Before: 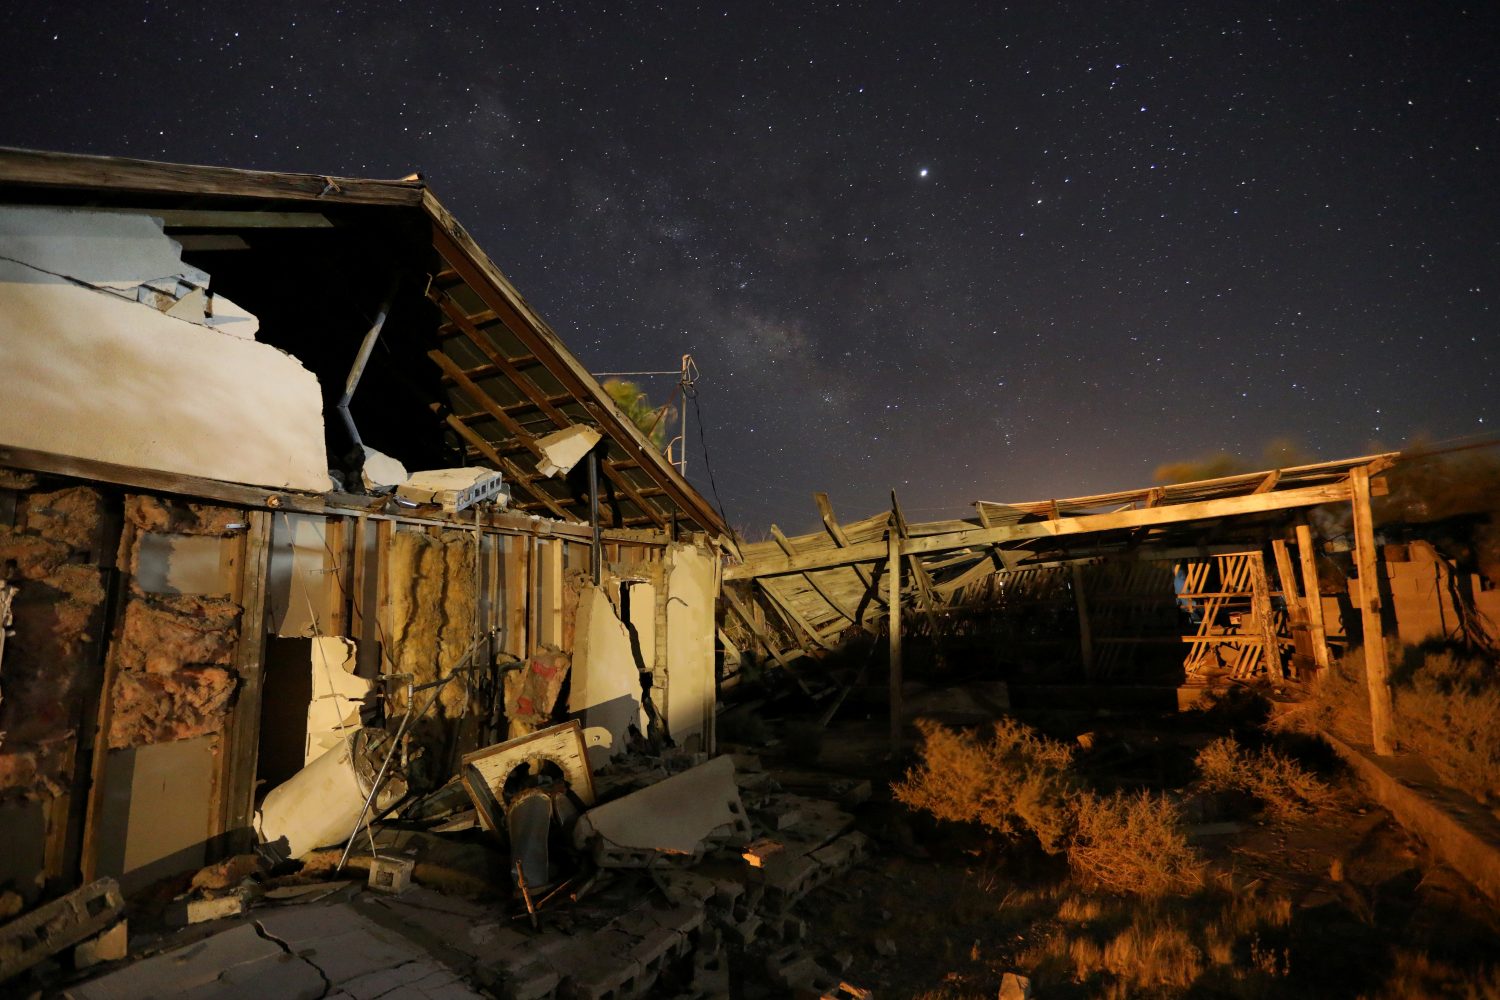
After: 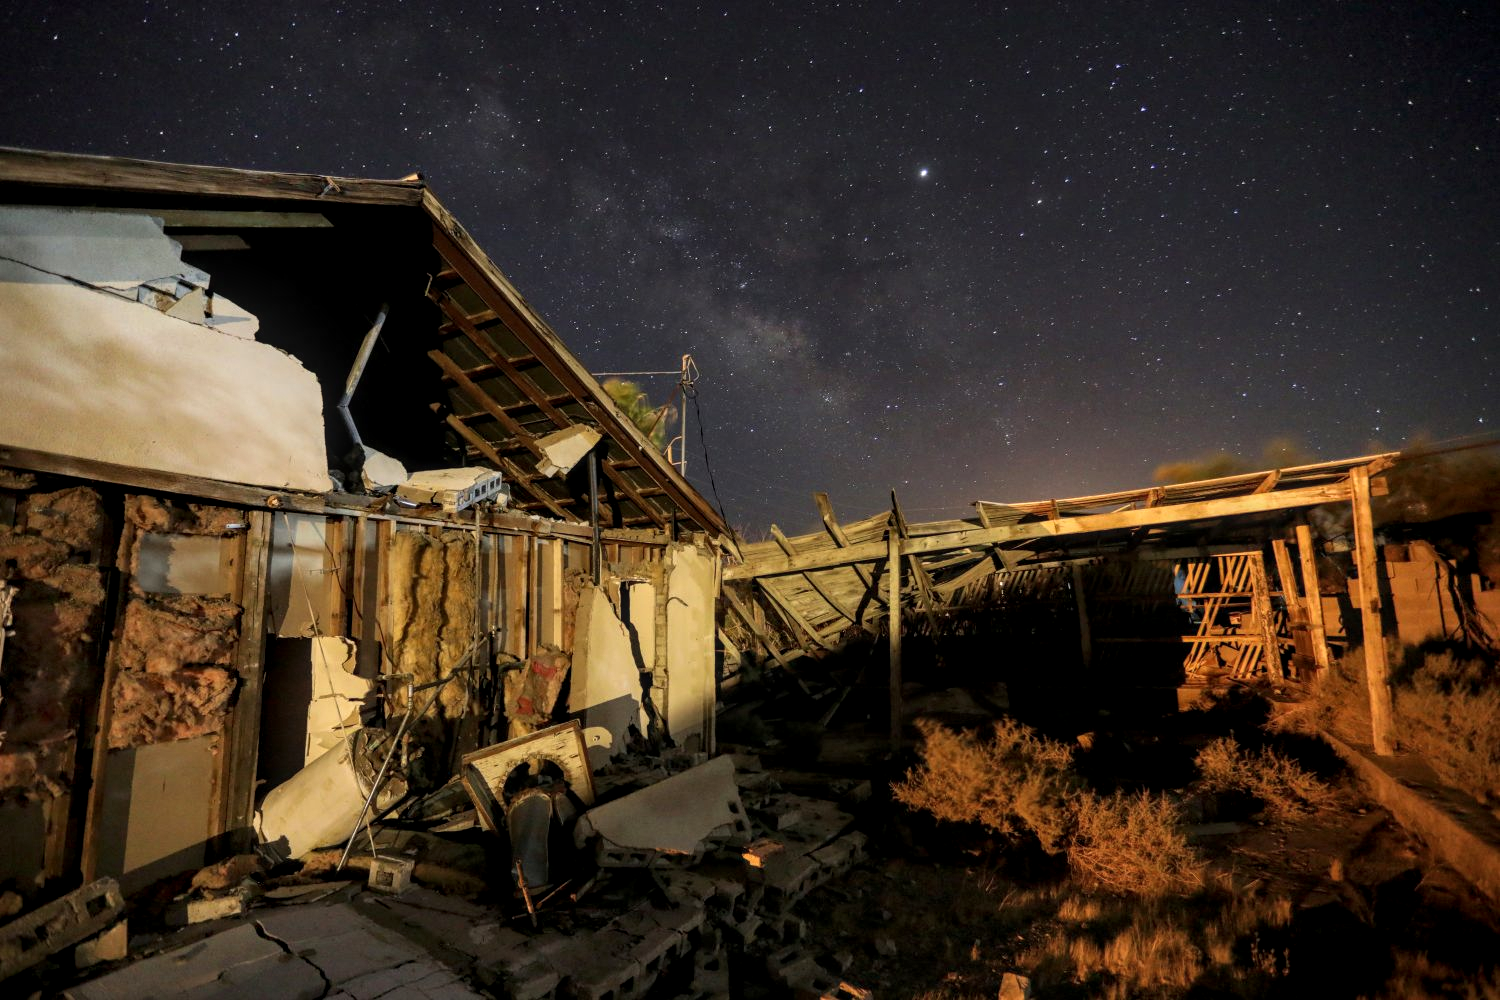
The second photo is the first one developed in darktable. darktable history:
local contrast: highlights 61%, detail 143%, midtone range 0.43
velvia: strength 10.45%
